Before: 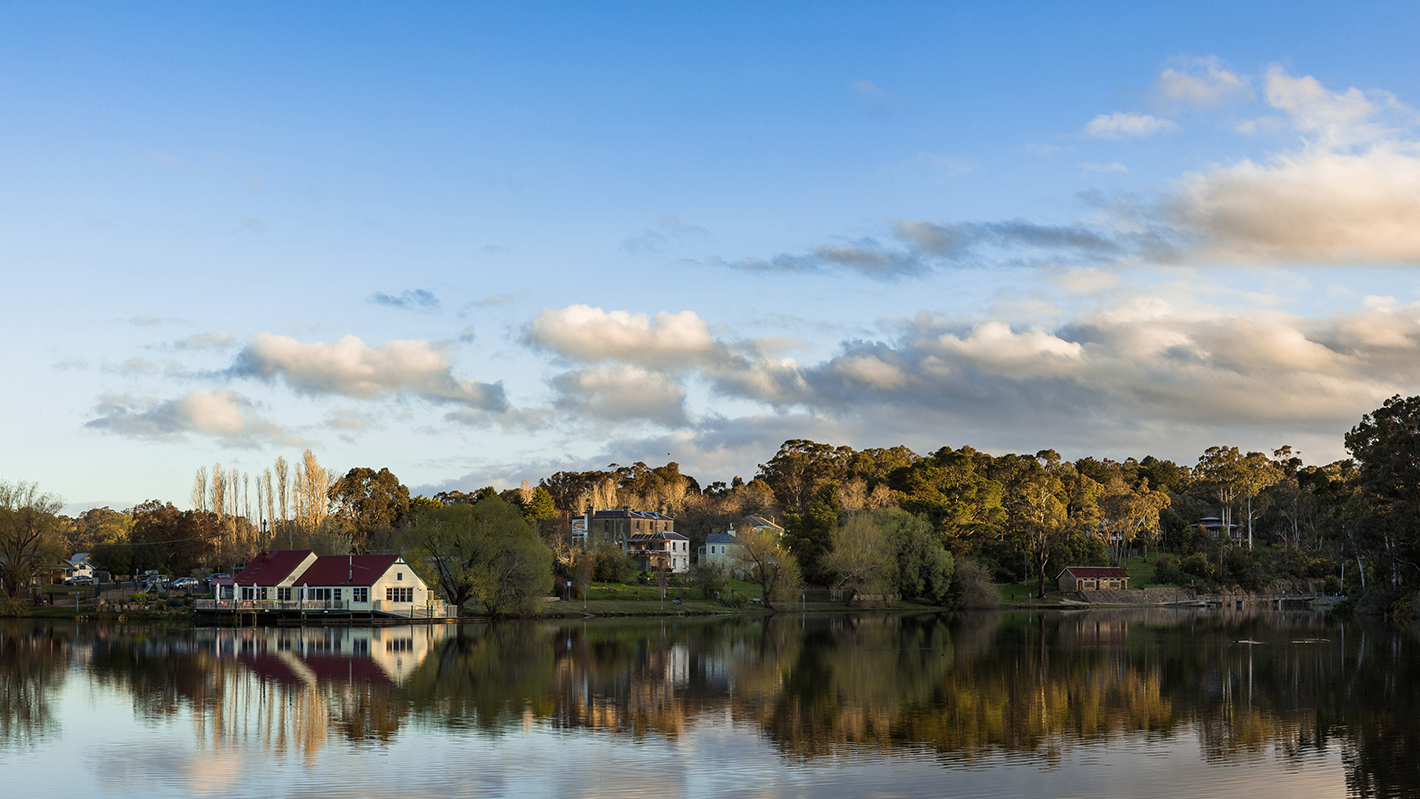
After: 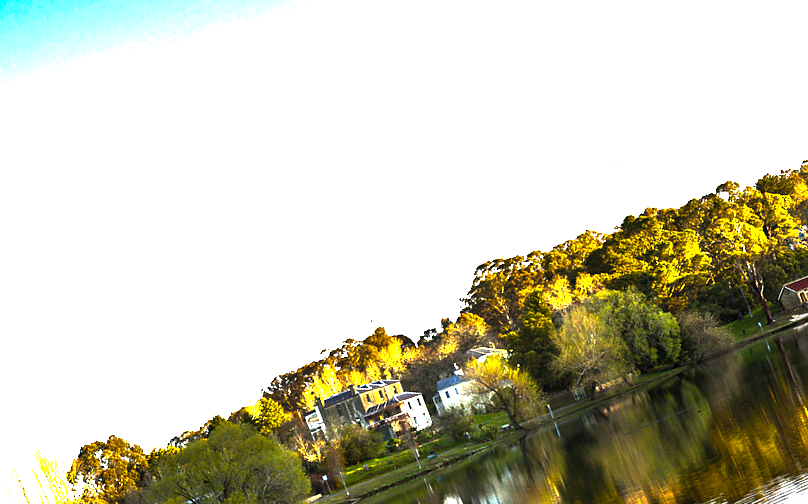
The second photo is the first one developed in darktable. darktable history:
crop and rotate: angle 20.83°, left 6.889%, right 3.917%, bottom 1.148%
color balance rgb: shadows lift › chroma 0.883%, shadows lift › hue 112.18°, perceptual saturation grading › global saturation 25.667%, perceptual brilliance grading › global brilliance 34.344%, perceptual brilliance grading › highlights 49.368%, perceptual brilliance grading › mid-tones 59.44%, perceptual brilliance grading › shadows 34.878%, contrast -9.779%
tone equalizer: -8 EV -0.744 EV, -7 EV -0.738 EV, -6 EV -0.624 EV, -5 EV -0.362 EV, -3 EV 0.395 EV, -2 EV 0.6 EV, -1 EV 0.688 EV, +0 EV 0.751 EV, edges refinement/feathering 500, mask exposure compensation -1.57 EV, preserve details no
